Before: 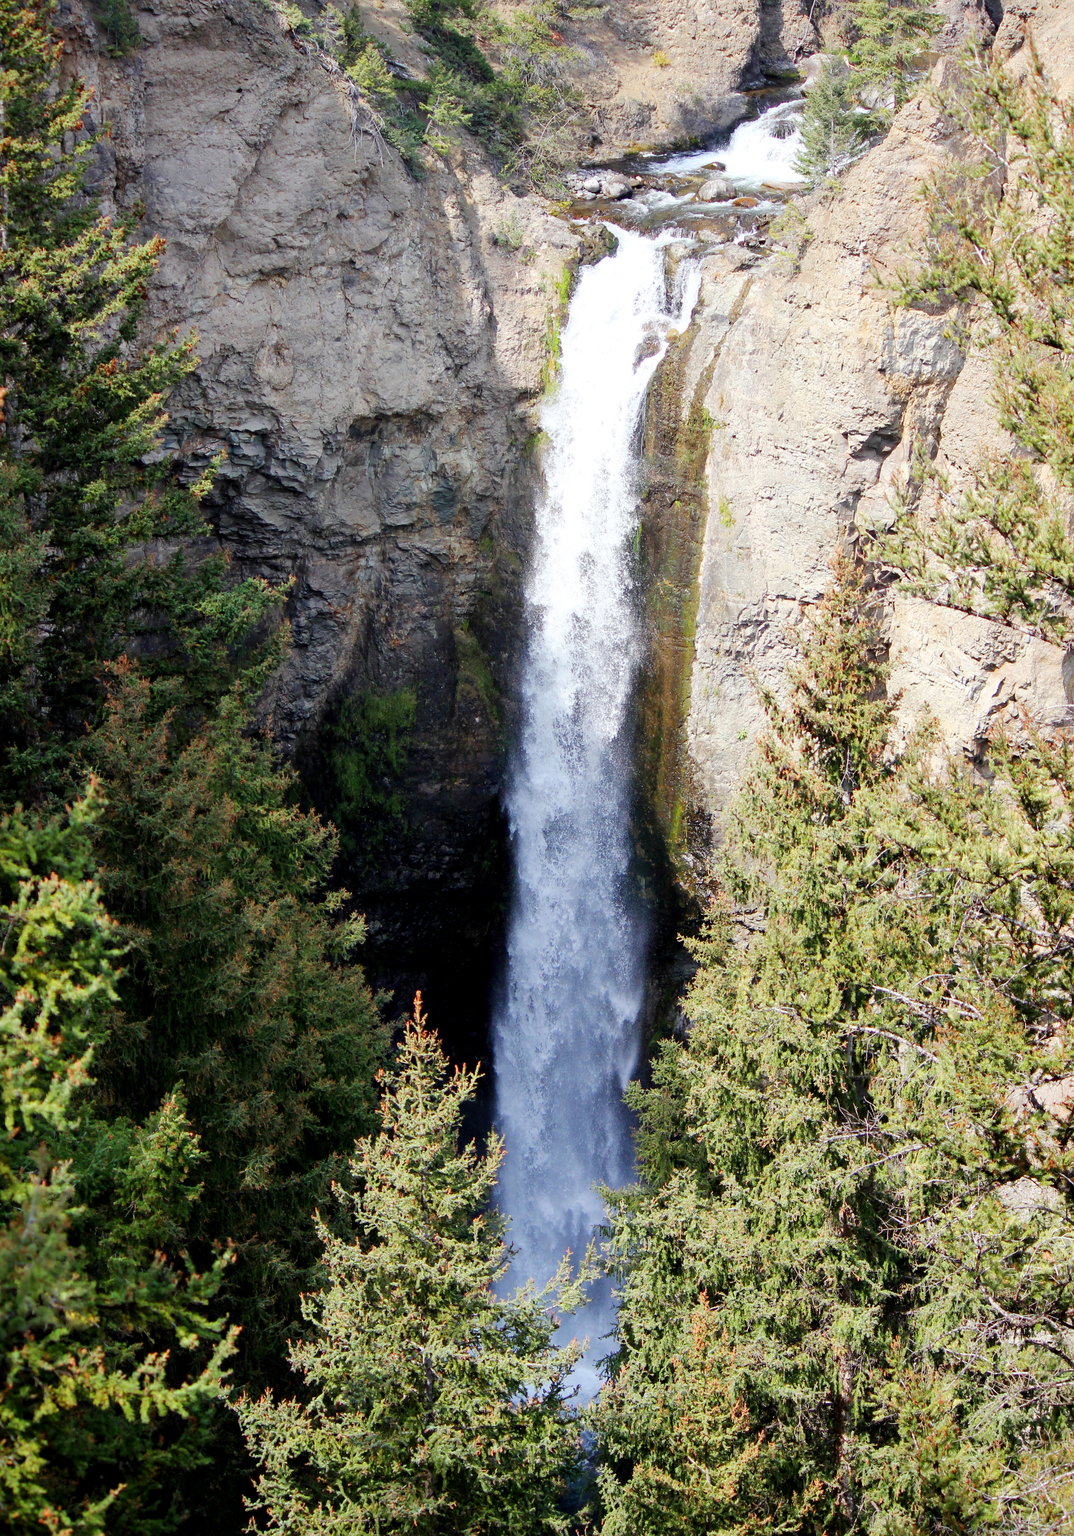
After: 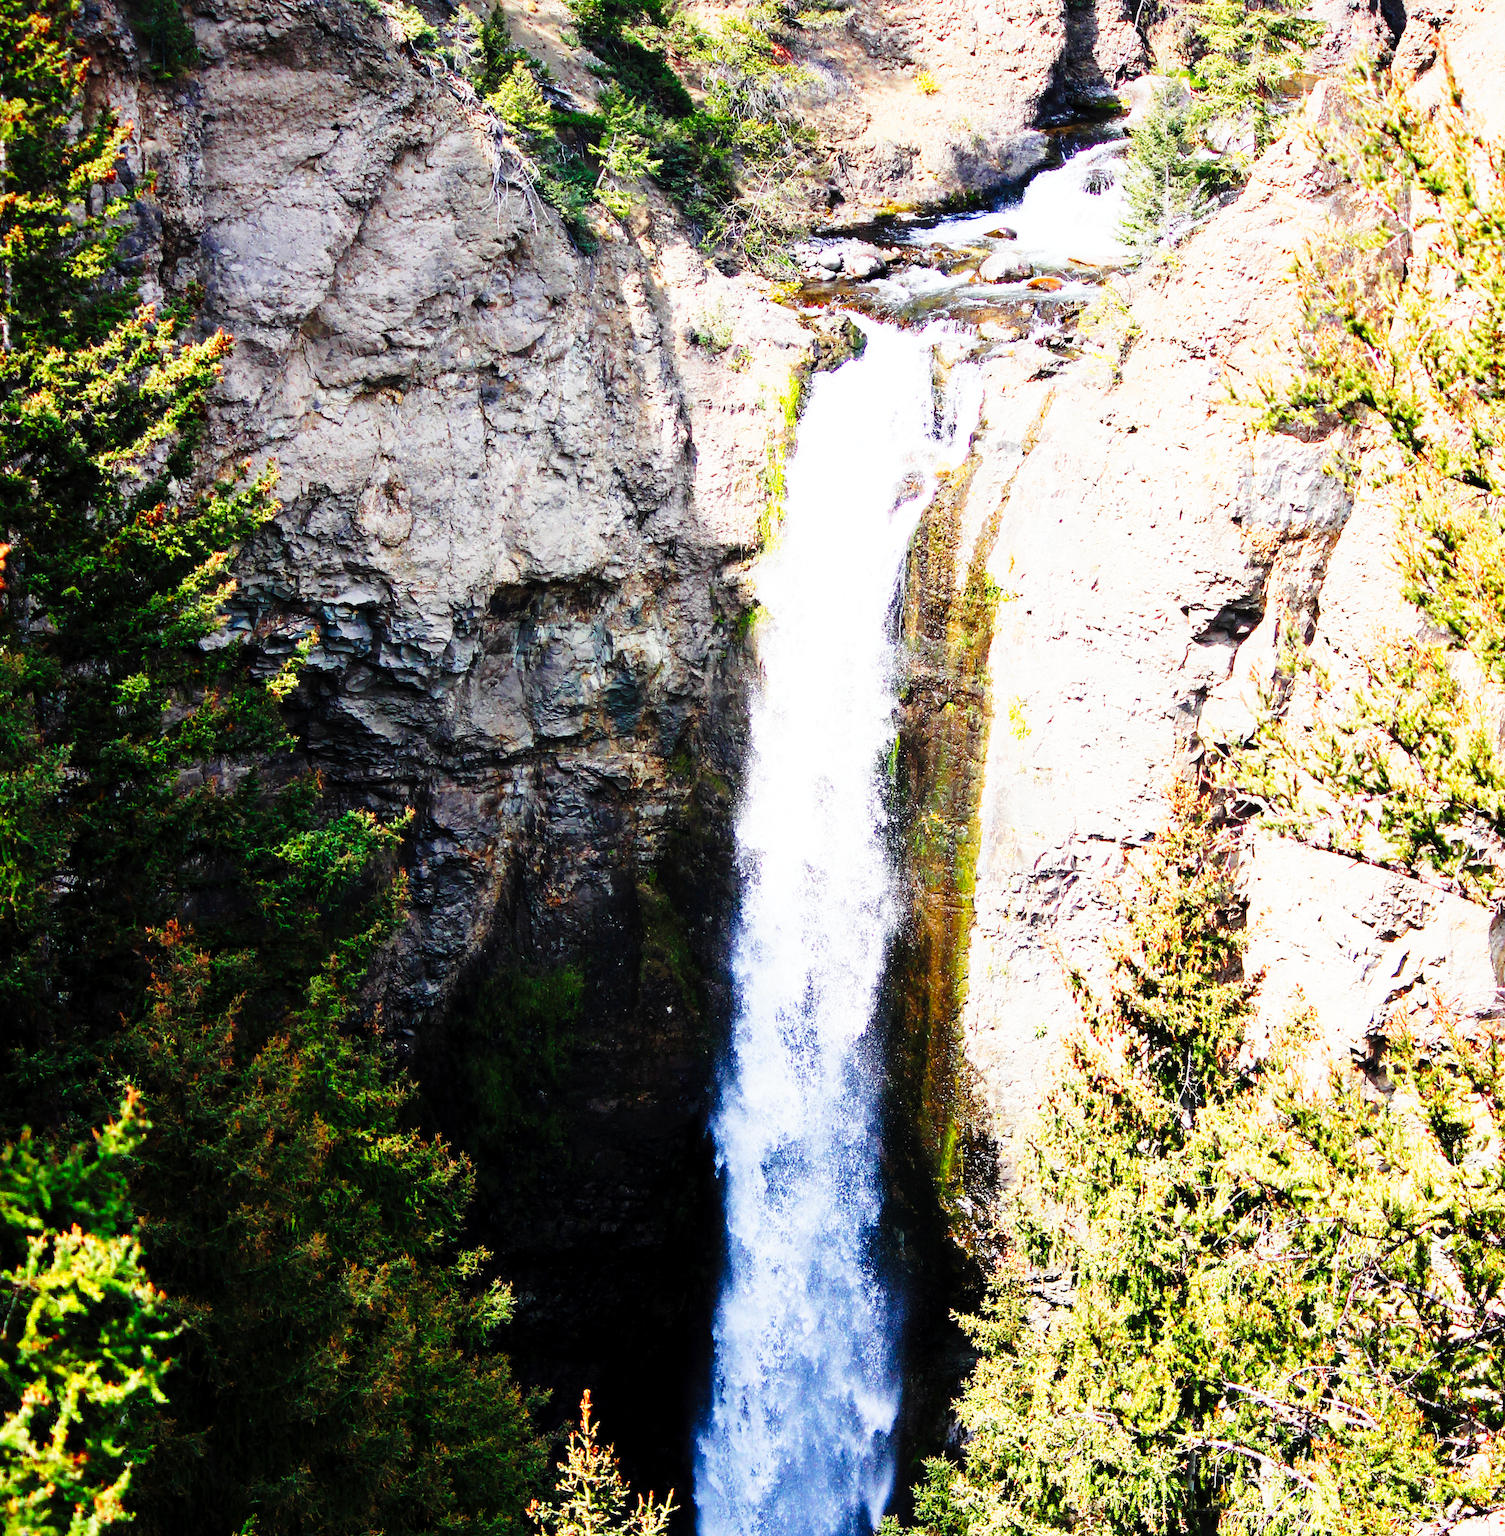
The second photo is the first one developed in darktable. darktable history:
tone curve: curves: ch0 [(0, 0) (0.003, 0.003) (0.011, 0.006) (0.025, 0.012) (0.044, 0.02) (0.069, 0.023) (0.1, 0.029) (0.136, 0.037) (0.177, 0.058) (0.224, 0.084) (0.277, 0.137) (0.335, 0.209) (0.399, 0.336) (0.468, 0.478) (0.543, 0.63) (0.623, 0.789) (0.709, 0.903) (0.801, 0.967) (0.898, 0.987) (1, 1)], preserve colors none
crop: right 0%, bottom 28.67%
